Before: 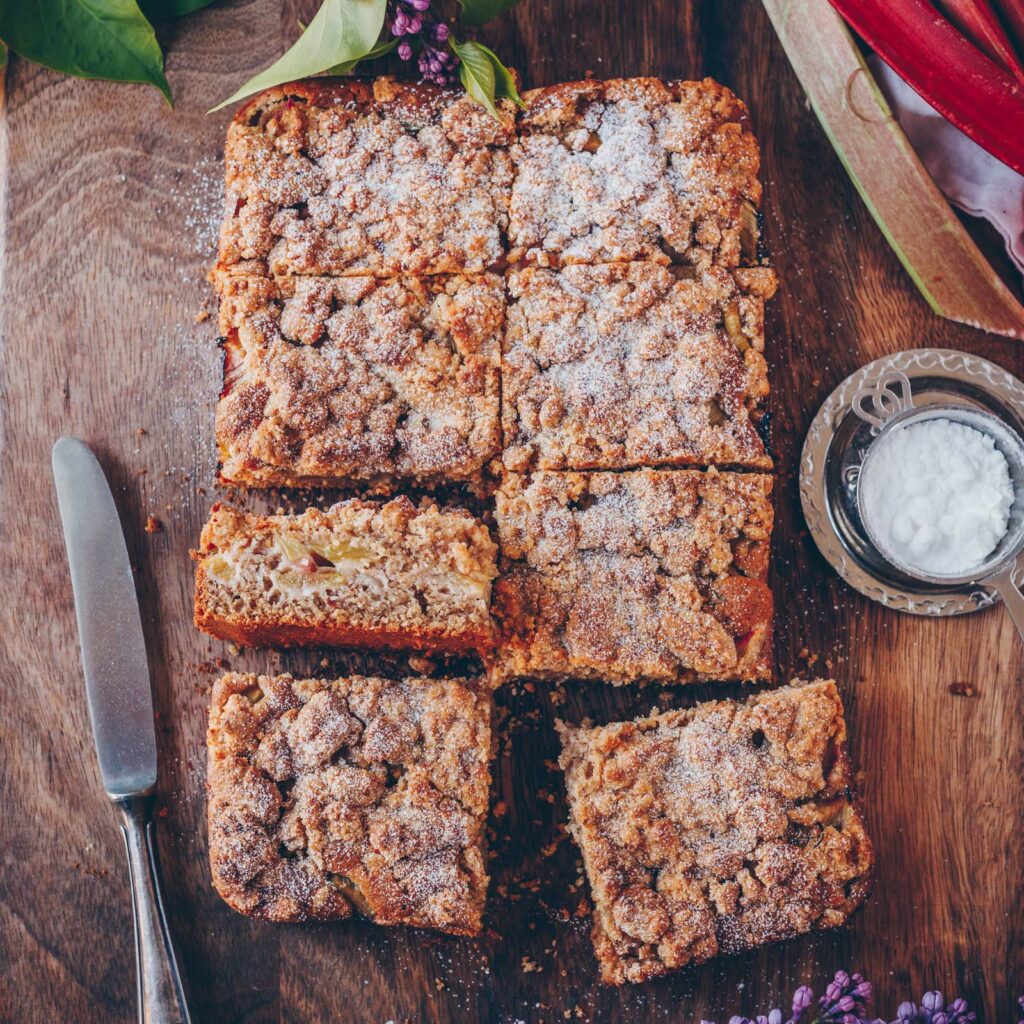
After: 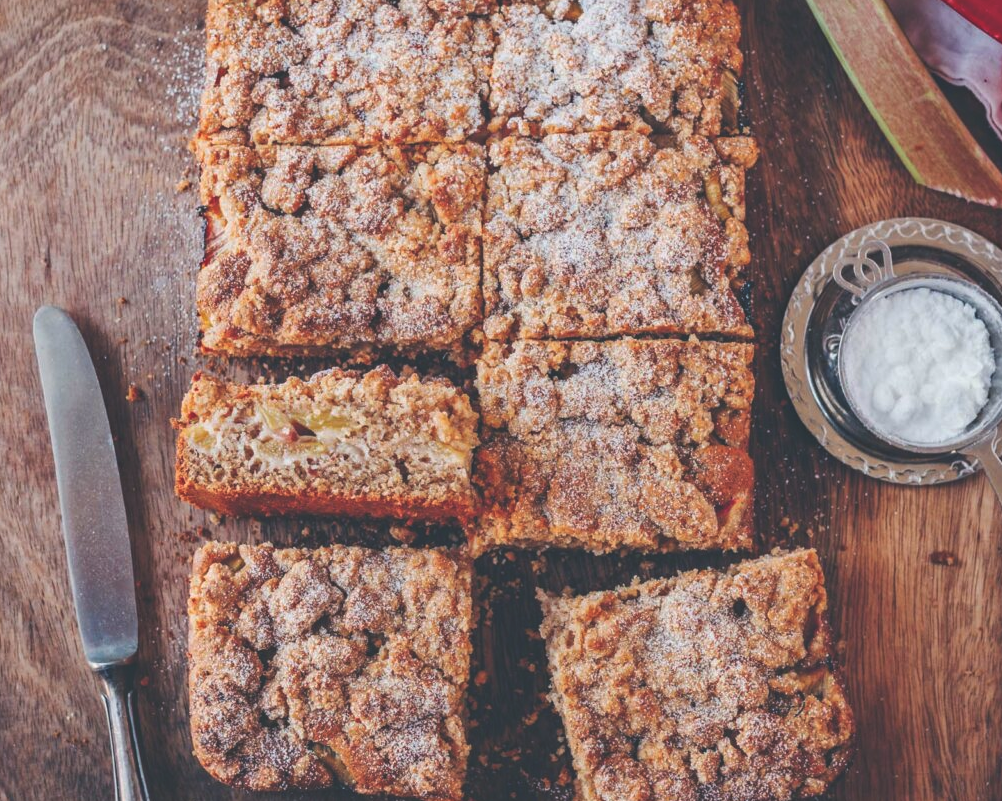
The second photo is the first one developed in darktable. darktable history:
haze removal: adaptive false
exposure: black level correction -0.028, compensate highlight preservation false
local contrast: mode bilateral grid, contrast 10, coarseness 25, detail 112%, midtone range 0.2
crop and rotate: left 1.893%, top 12.797%, right 0.205%, bottom 8.966%
